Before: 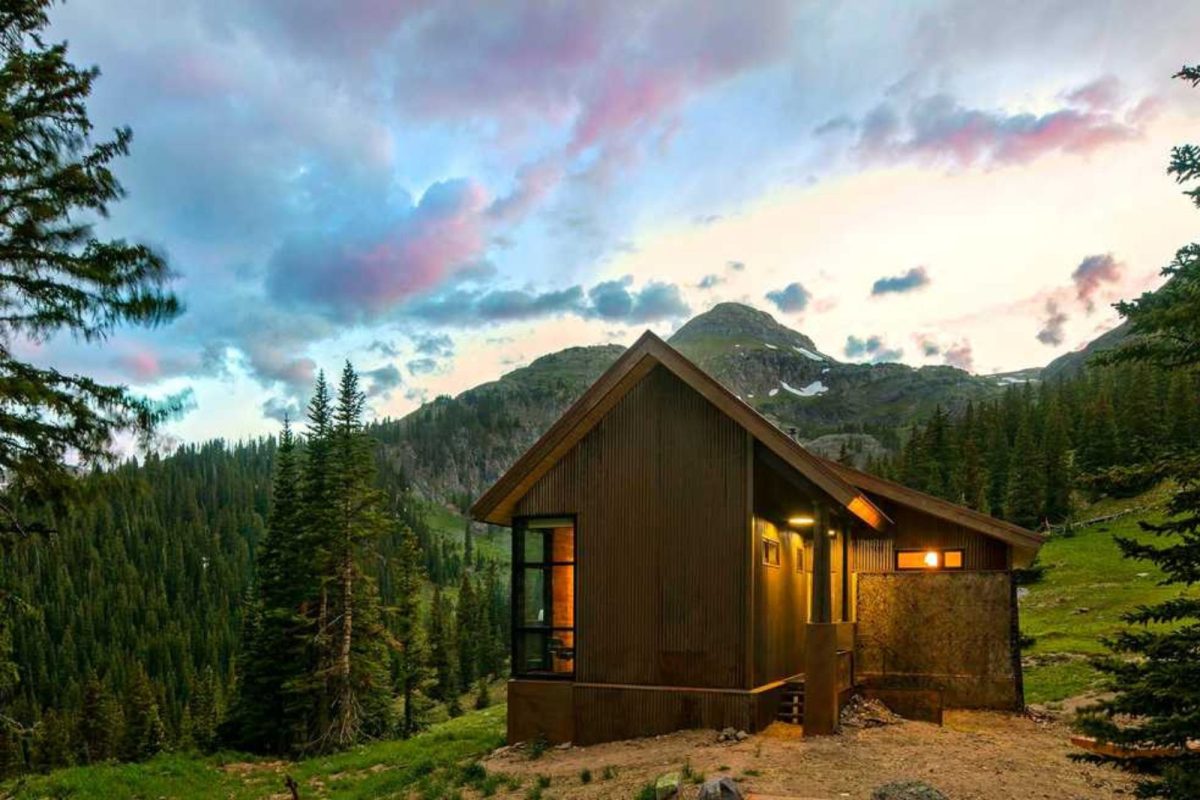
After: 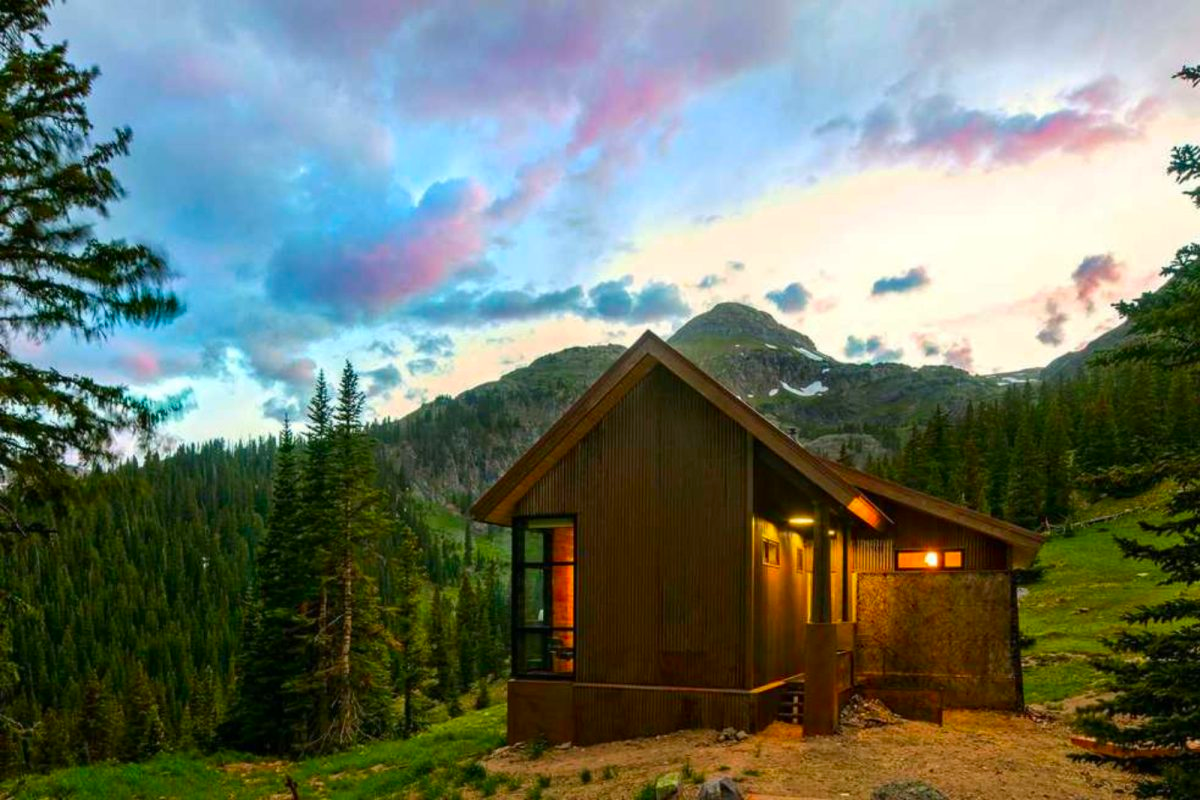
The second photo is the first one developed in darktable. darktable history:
contrast brightness saturation: brightness -0.02, saturation 0.349
